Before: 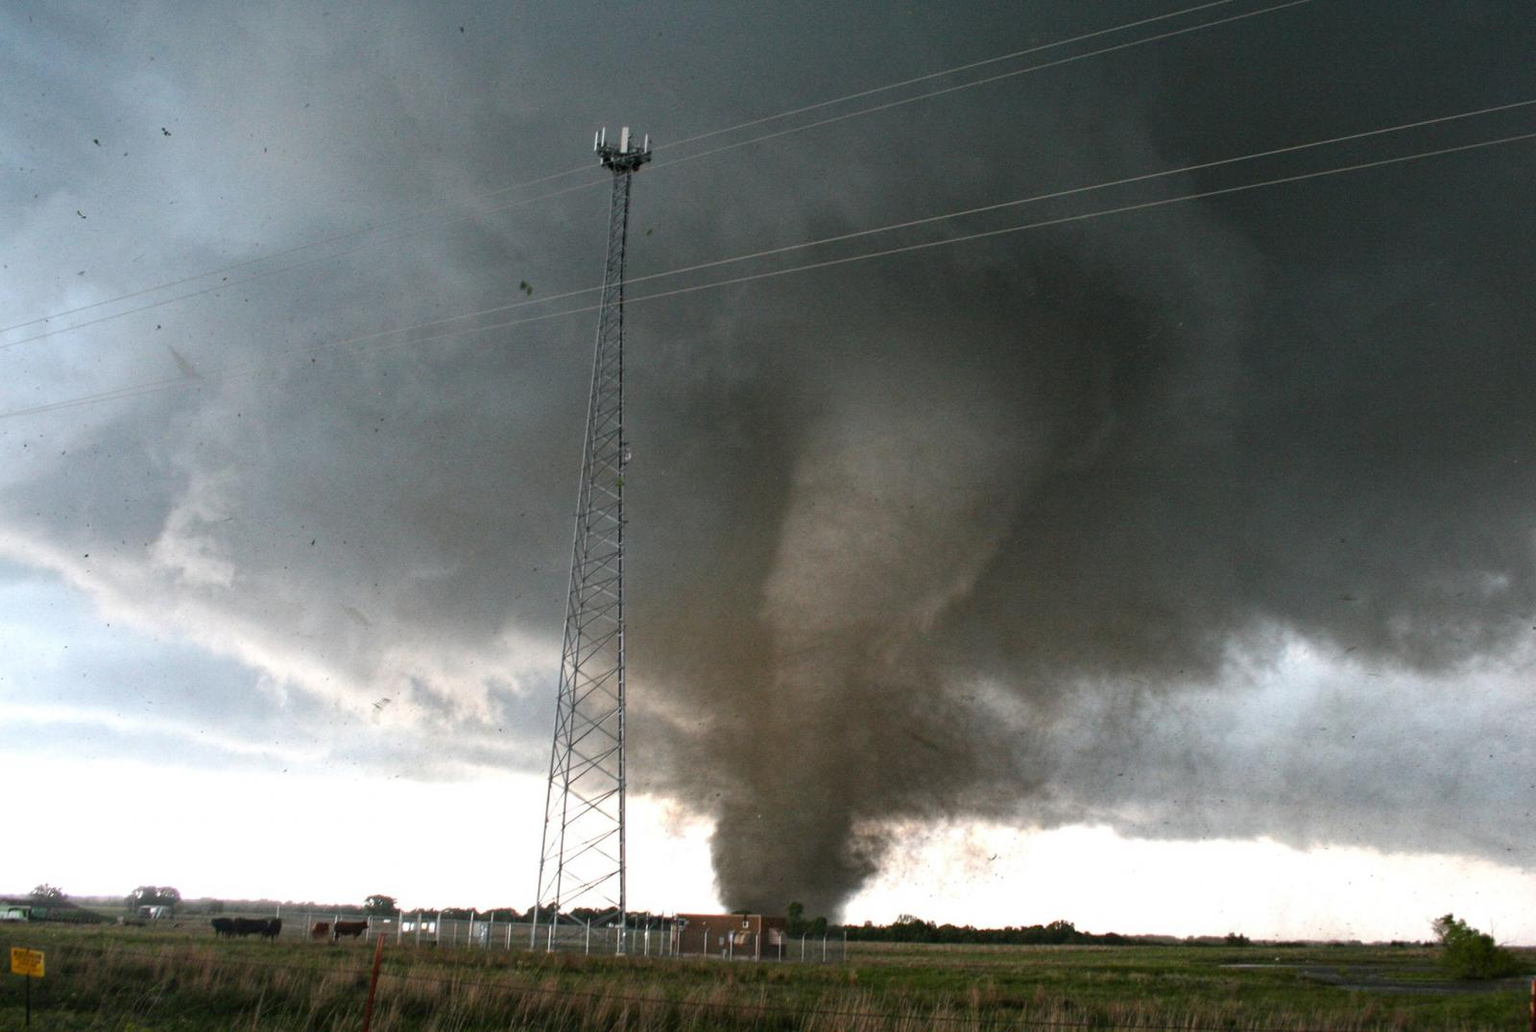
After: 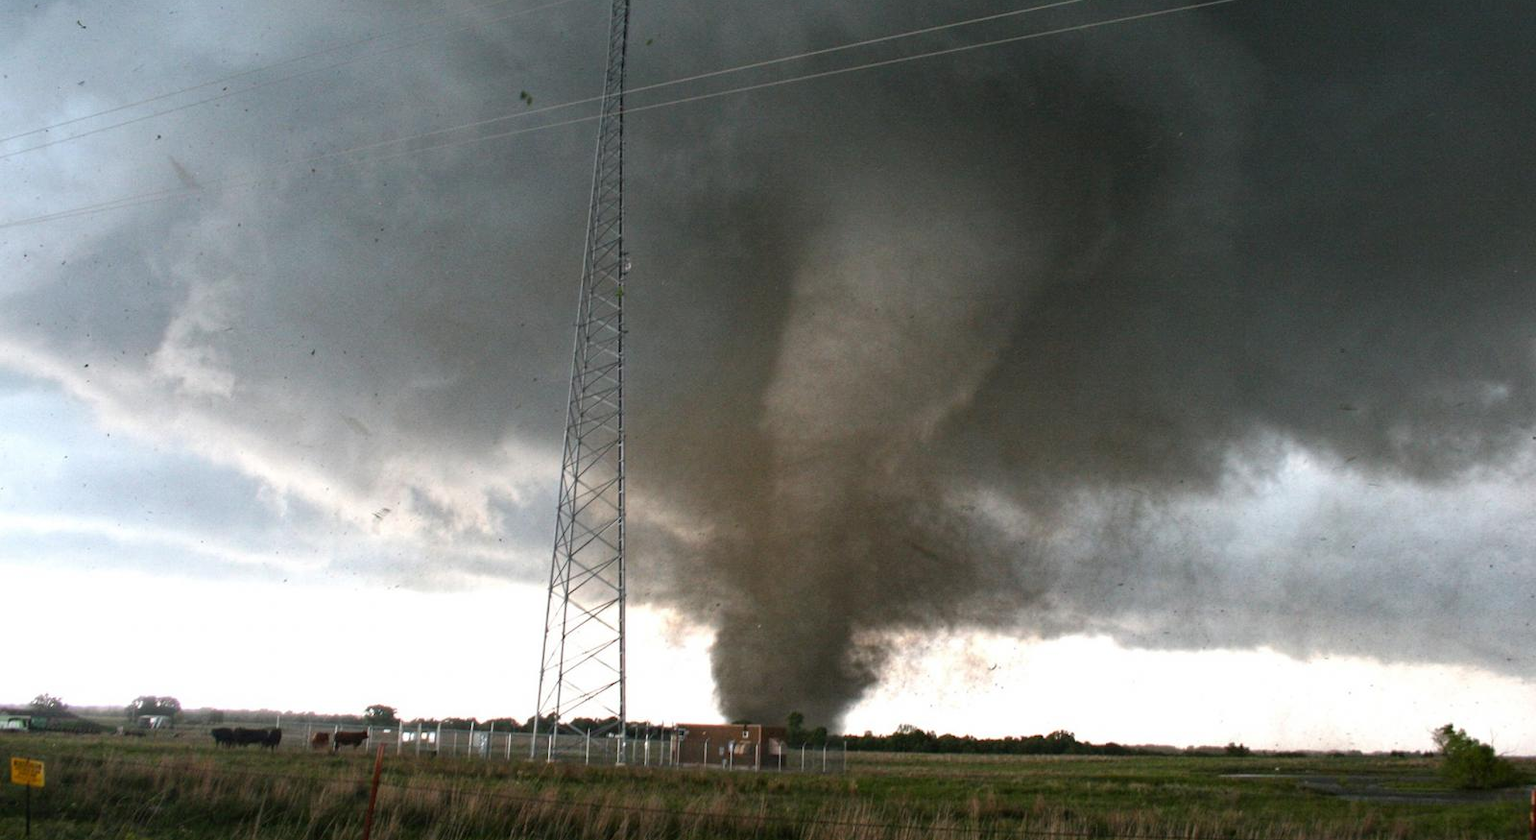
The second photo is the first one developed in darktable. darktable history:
crop and rotate: top 18.511%
